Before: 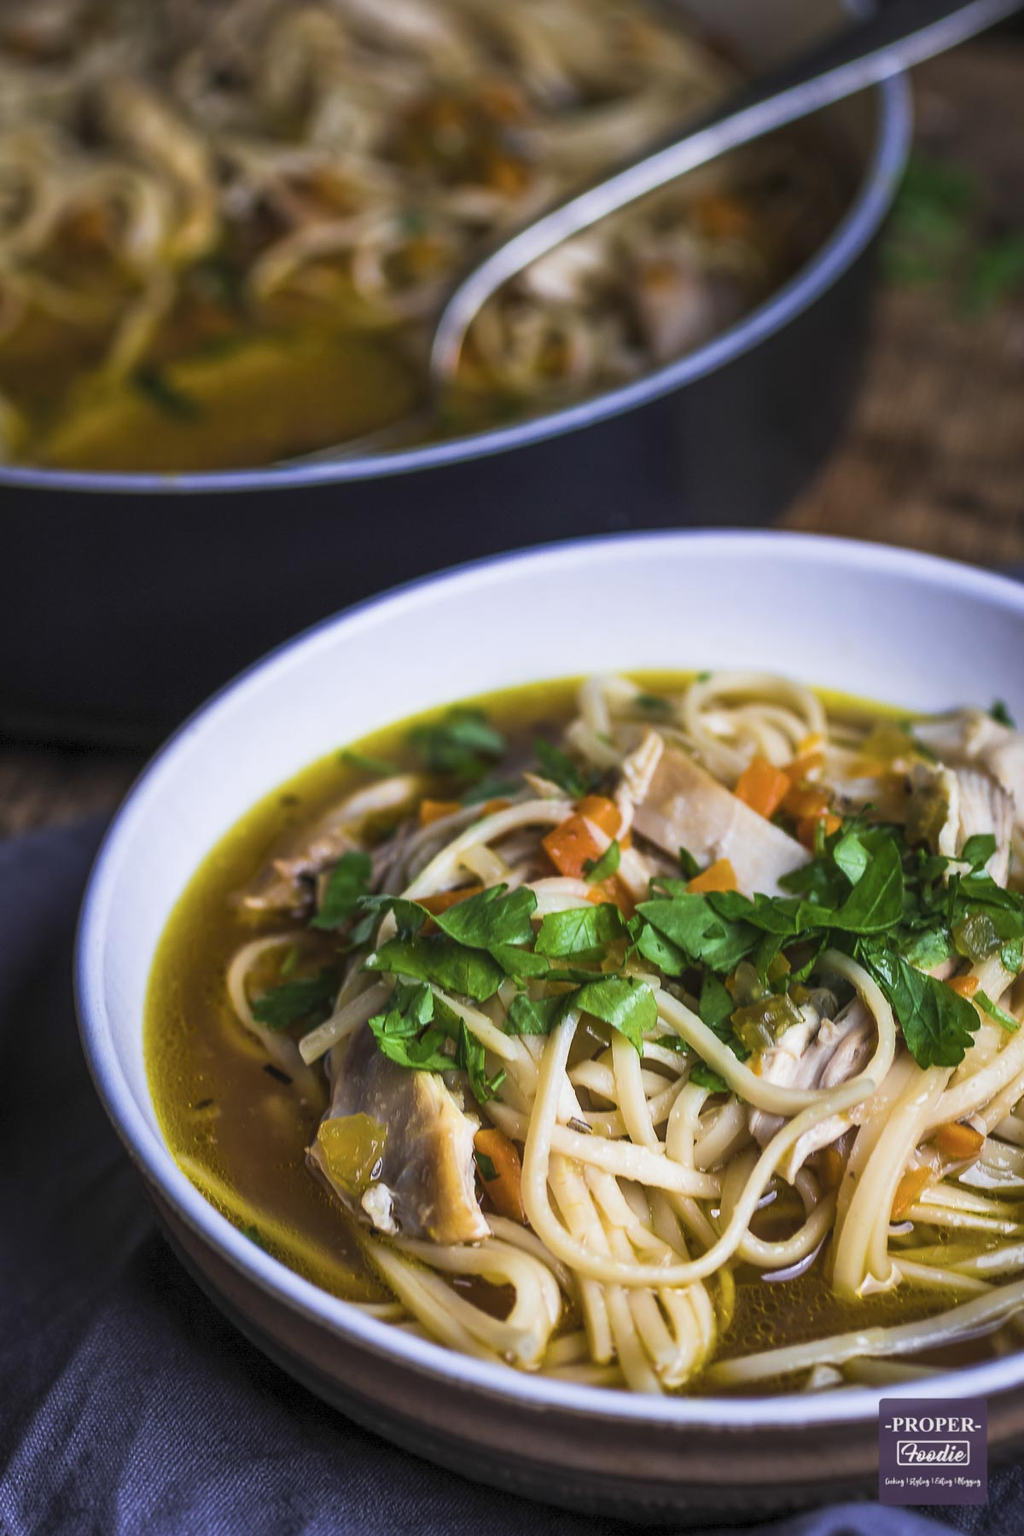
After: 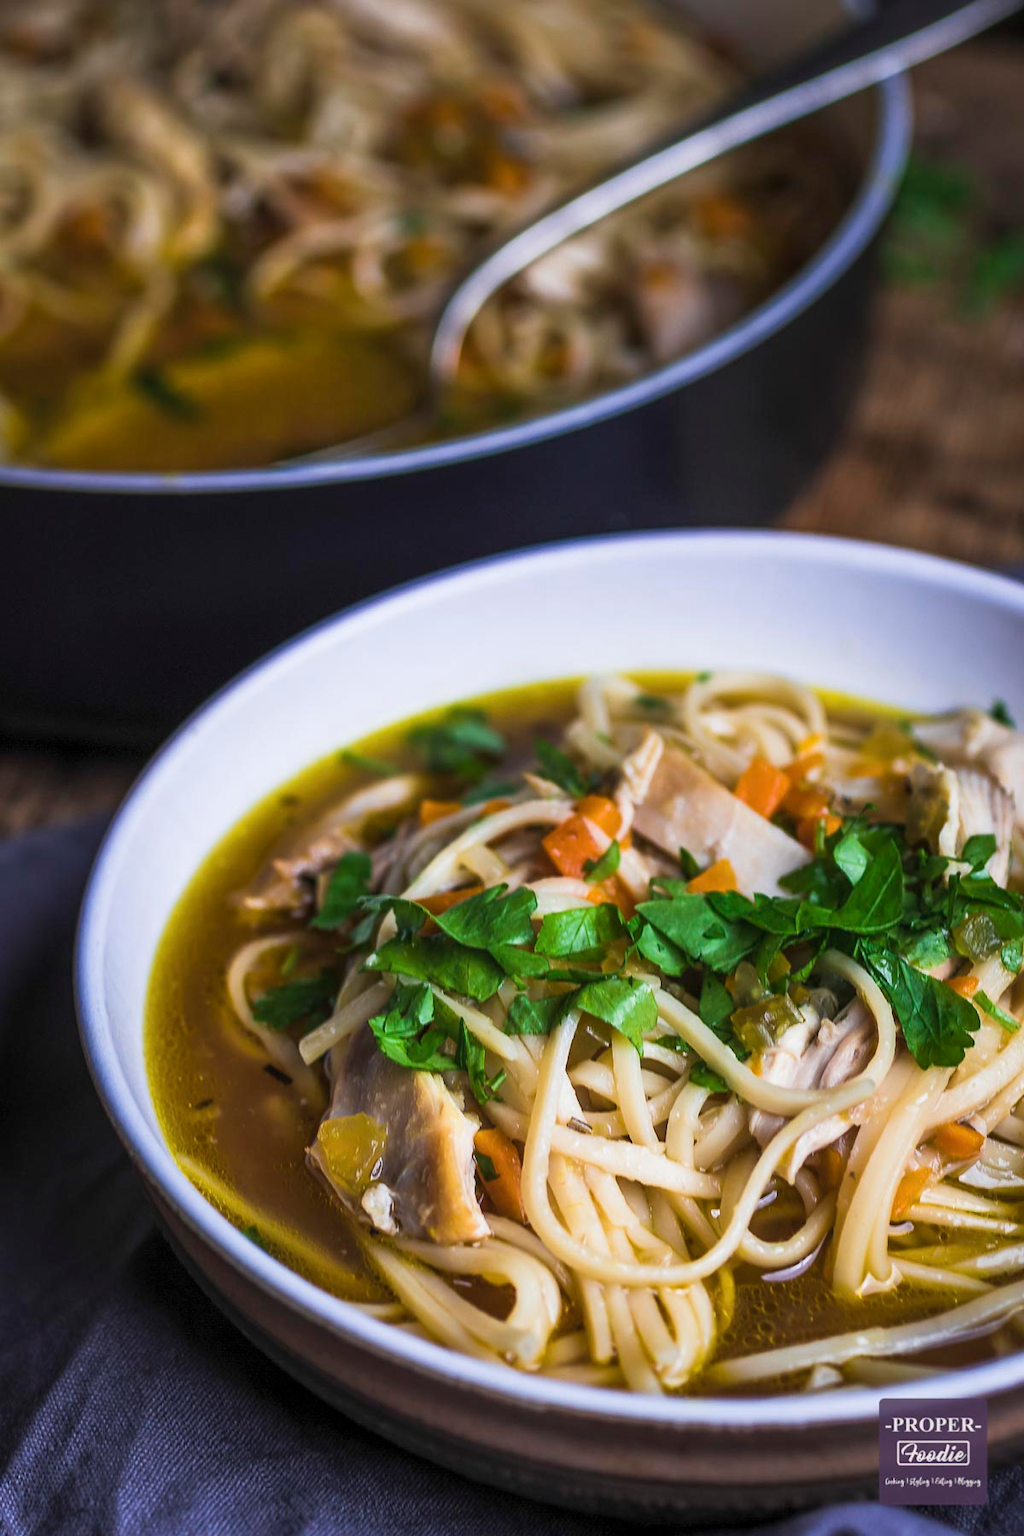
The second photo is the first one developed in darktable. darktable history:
color correction: highlights b* 0.058, saturation 0.992
